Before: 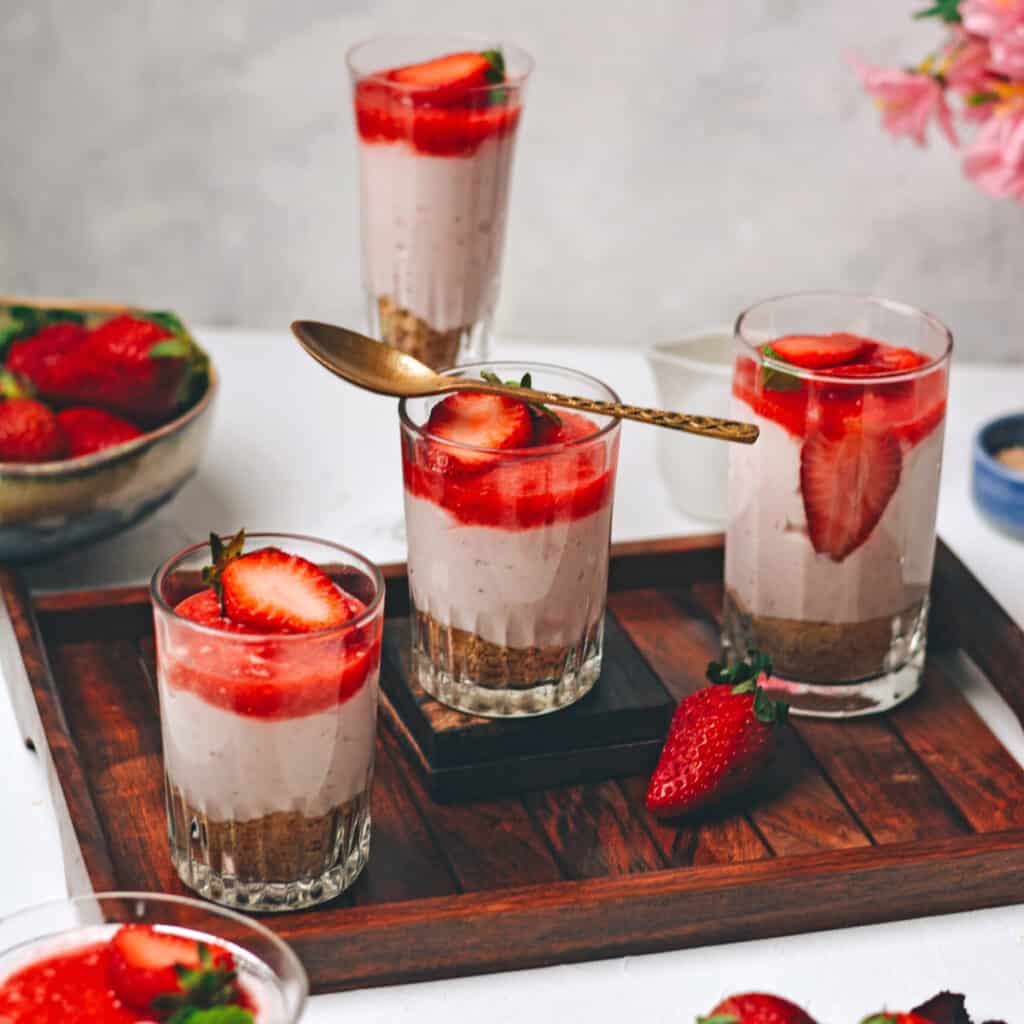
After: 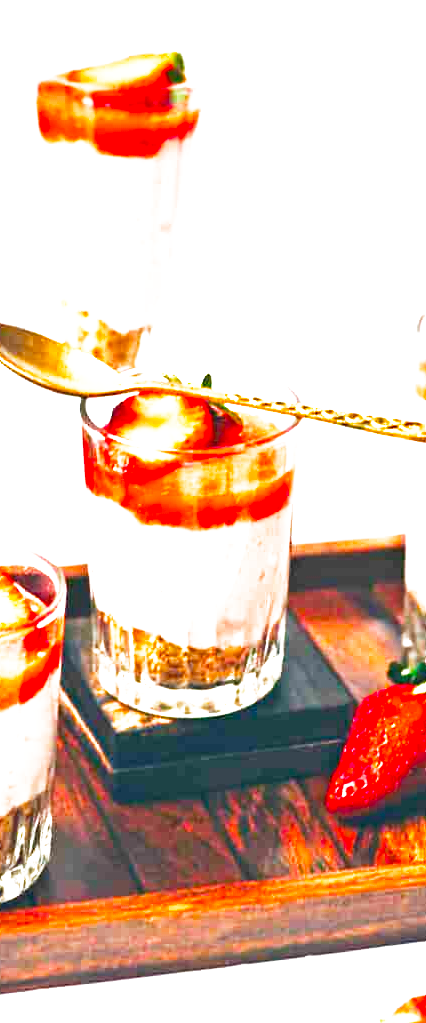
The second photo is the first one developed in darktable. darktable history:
color balance rgb: perceptual saturation grading › global saturation 25%, perceptual brilliance grading › global brilliance 35%, perceptual brilliance grading › highlights 50%, perceptual brilliance grading › mid-tones 60%, perceptual brilliance grading › shadows 35%, global vibrance 20%
crop: left 31.229%, right 27.105%
filmic rgb: middle gray luminance 12.74%, black relative exposure -10.13 EV, white relative exposure 3.47 EV, threshold 6 EV, target black luminance 0%, hardness 5.74, latitude 44.69%, contrast 1.221, highlights saturation mix 5%, shadows ↔ highlights balance 26.78%, add noise in highlights 0, preserve chrominance no, color science v3 (2019), use custom middle-gray values true, iterations of high-quality reconstruction 0, contrast in highlights soft, enable highlight reconstruction true
